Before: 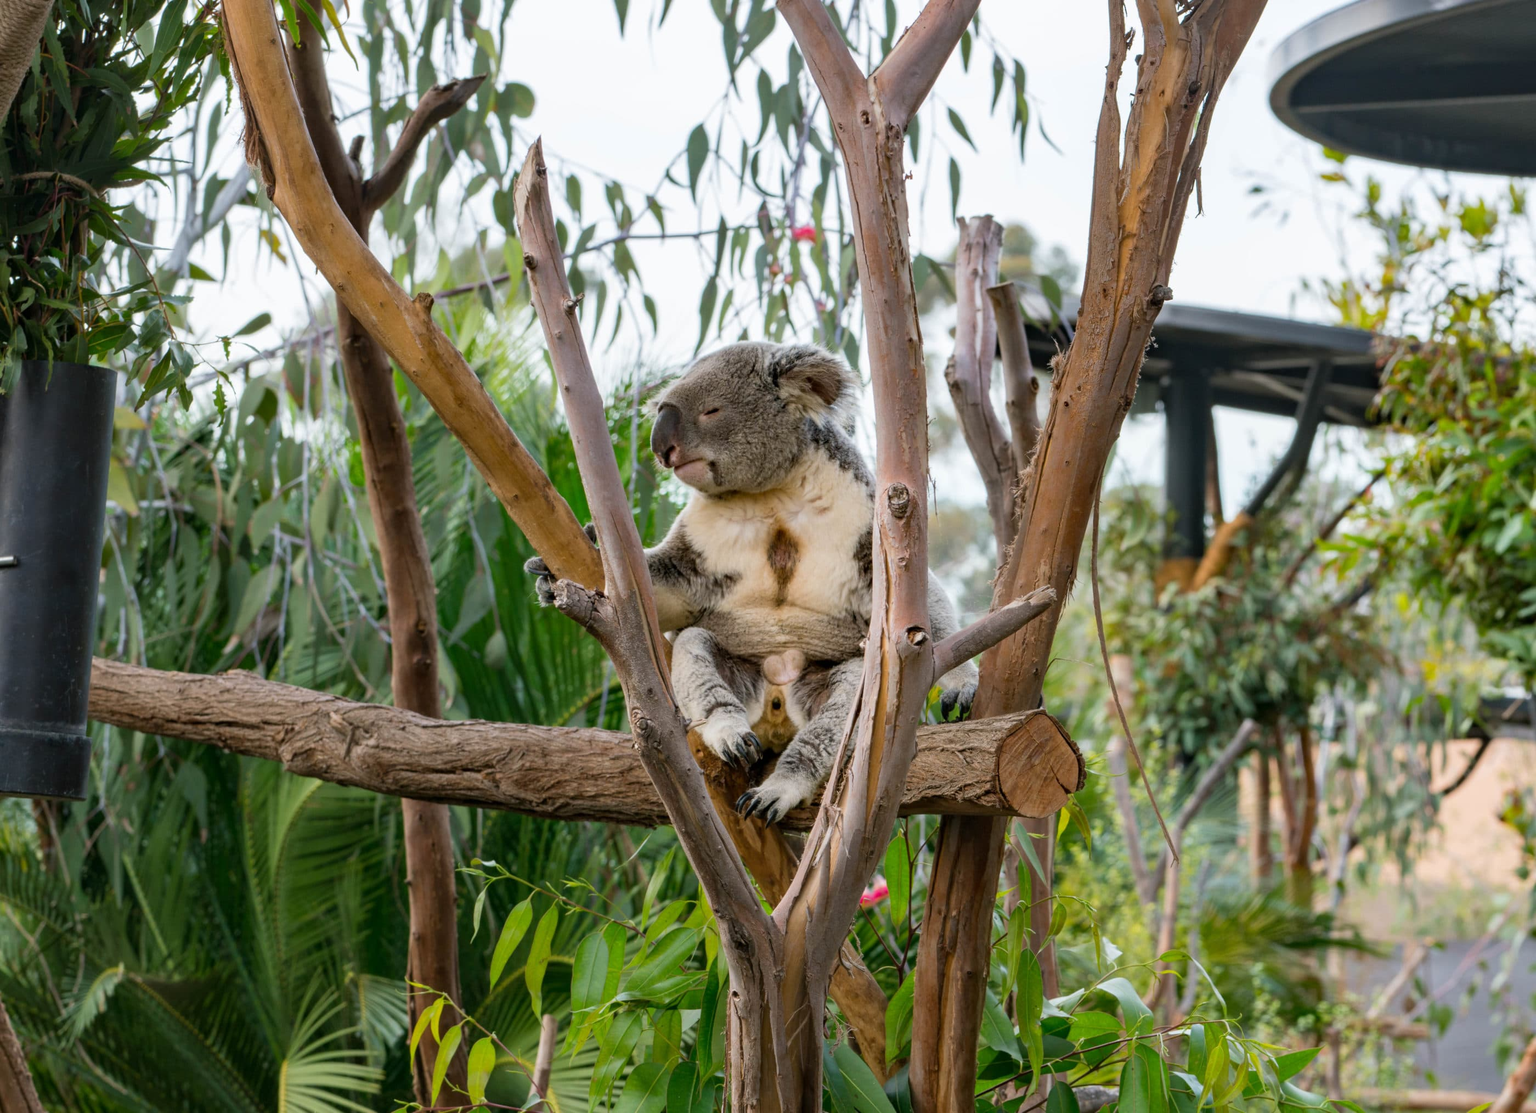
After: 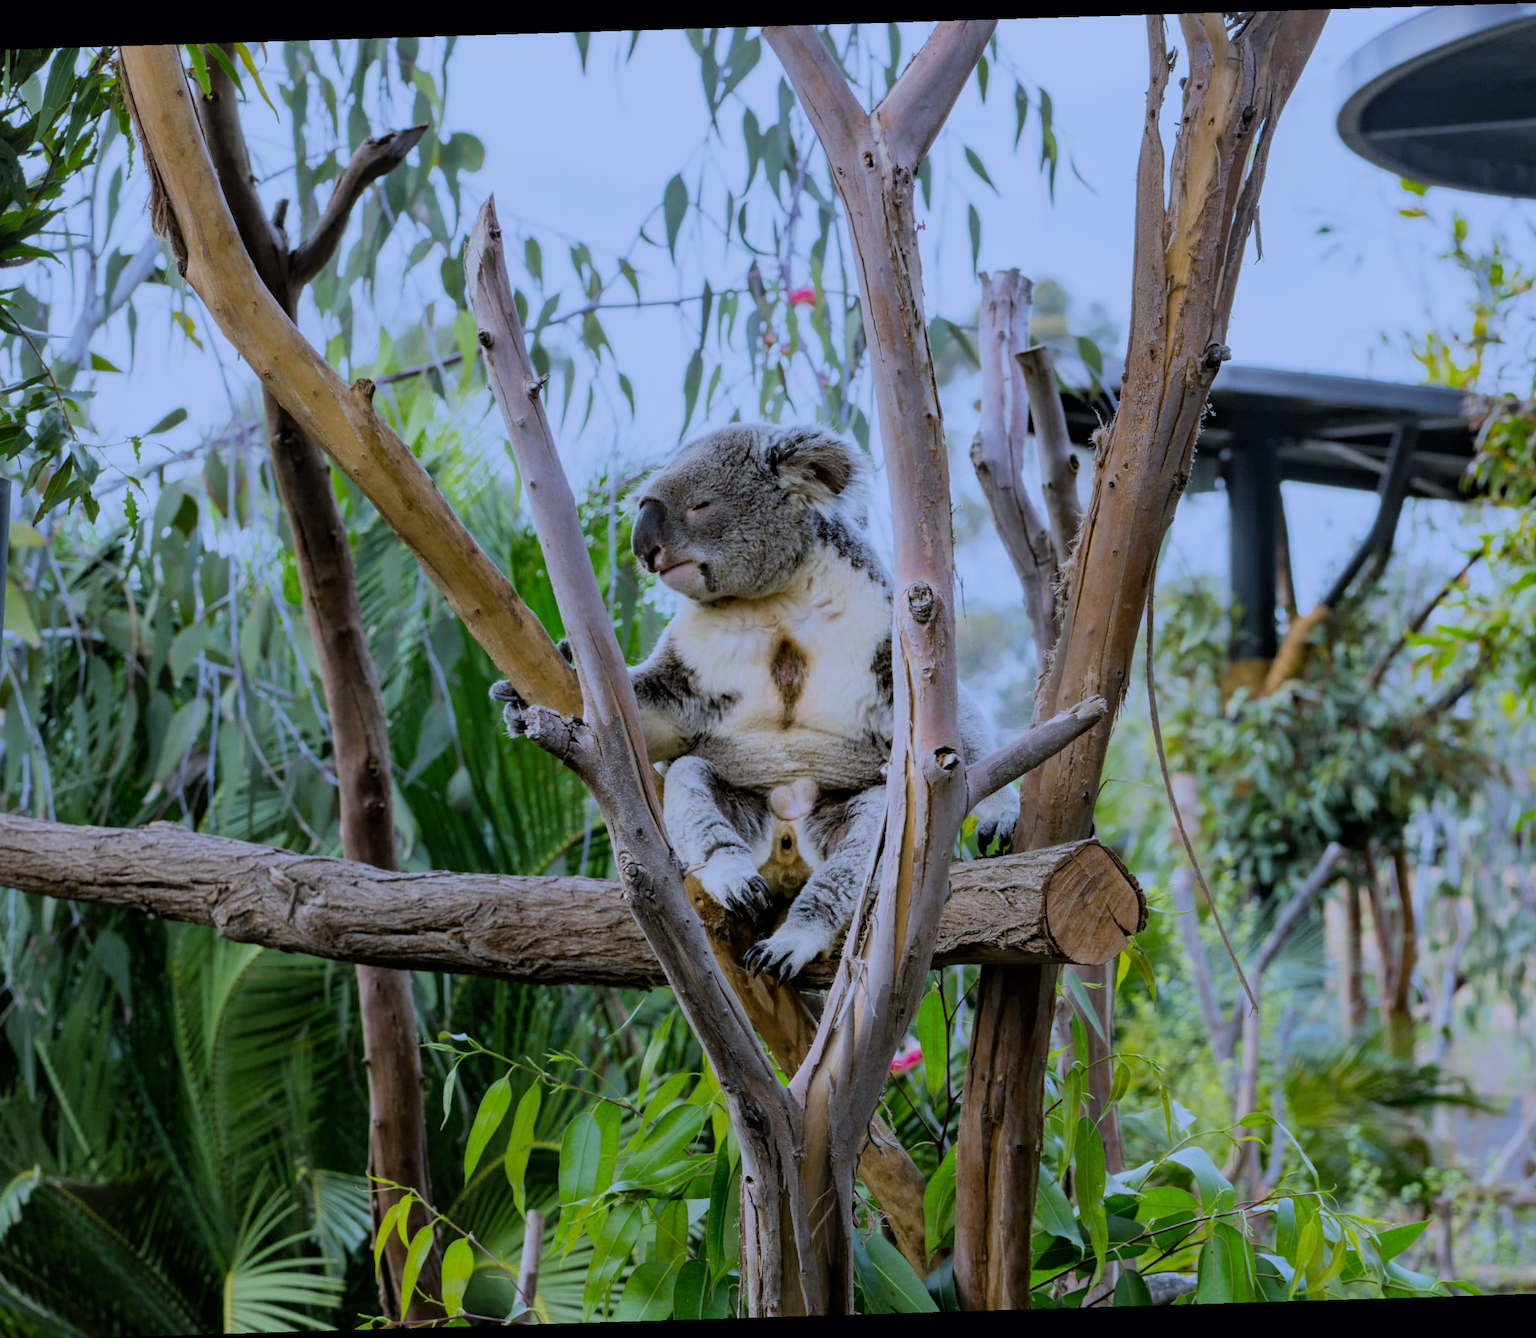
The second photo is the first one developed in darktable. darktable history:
crop: left 7.598%, right 7.873%
white balance: red 0.871, blue 1.249
rotate and perspective: rotation -1.75°, automatic cropping off
filmic rgb: black relative exposure -7.15 EV, white relative exposure 5.36 EV, hardness 3.02, color science v6 (2022)
